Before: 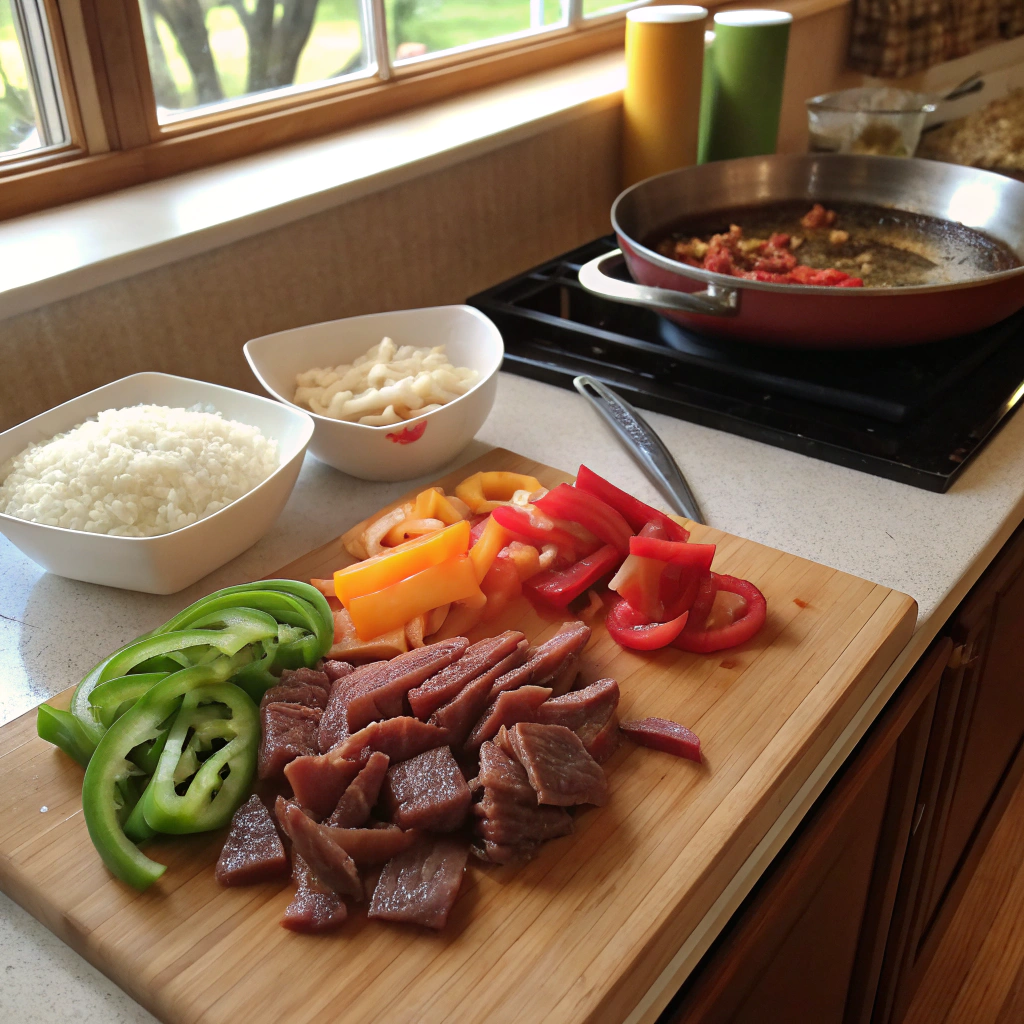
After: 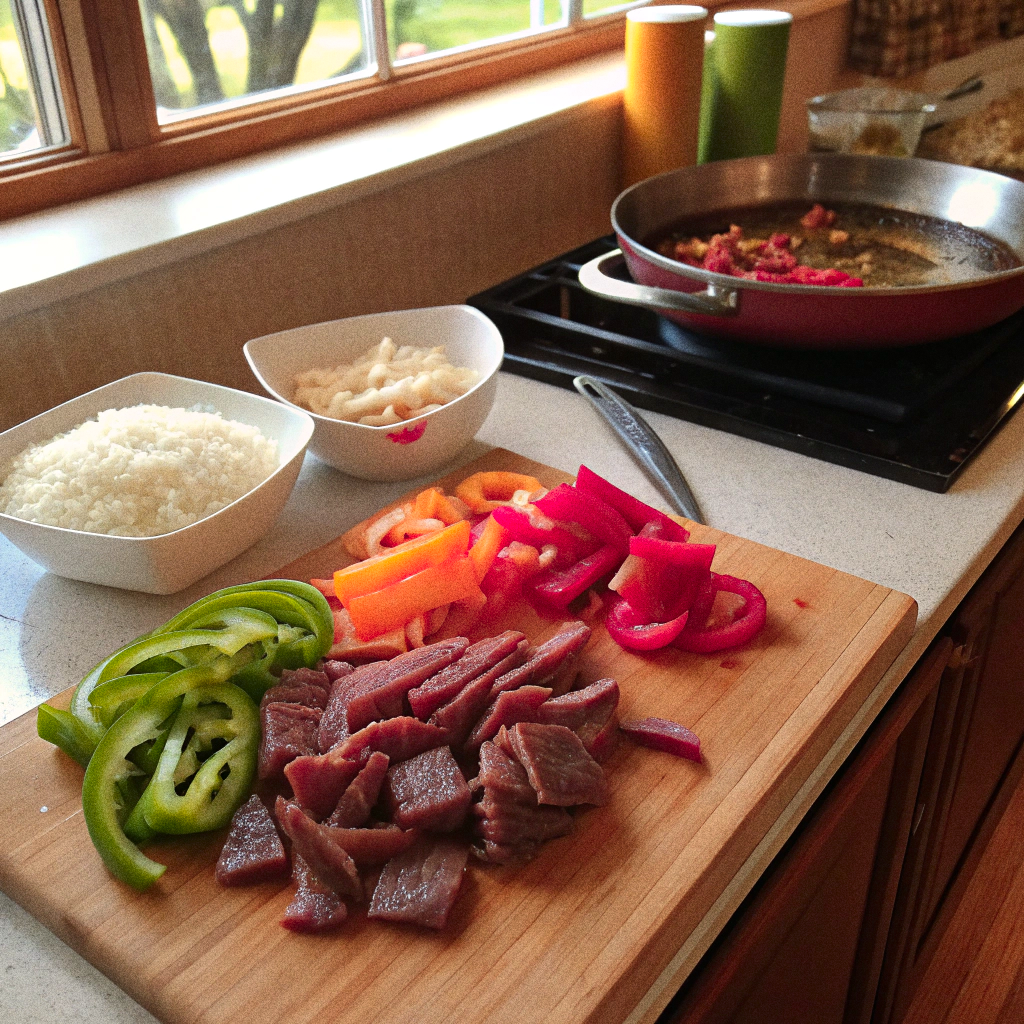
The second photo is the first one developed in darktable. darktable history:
color zones: curves: ch1 [(0.235, 0.558) (0.75, 0.5)]; ch2 [(0.25, 0.462) (0.749, 0.457)], mix 25.94%
grain: coarseness 11.82 ISO, strength 36.67%, mid-tones bias 74.17%
